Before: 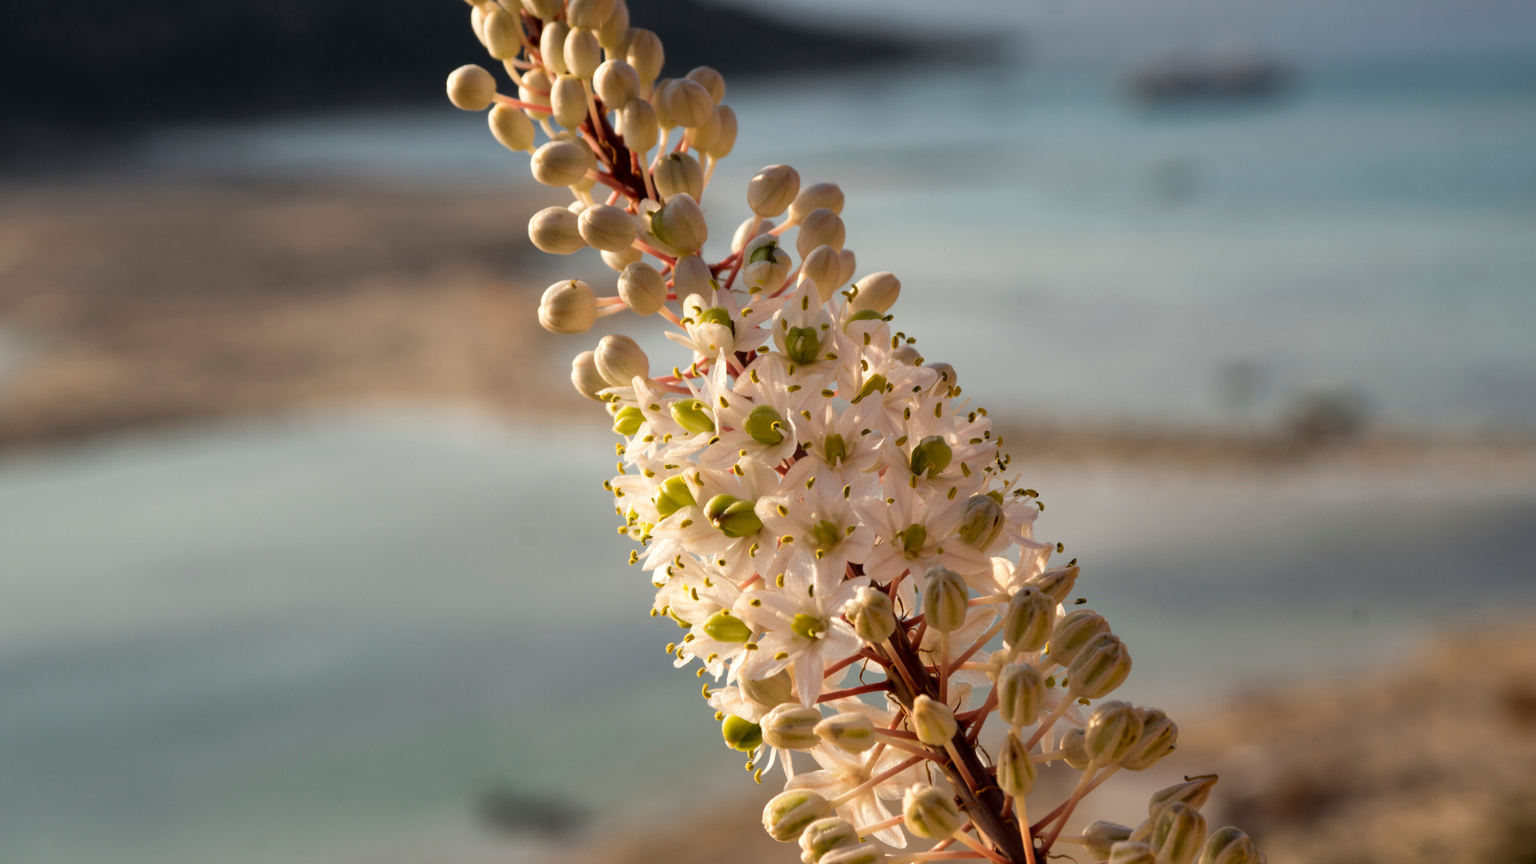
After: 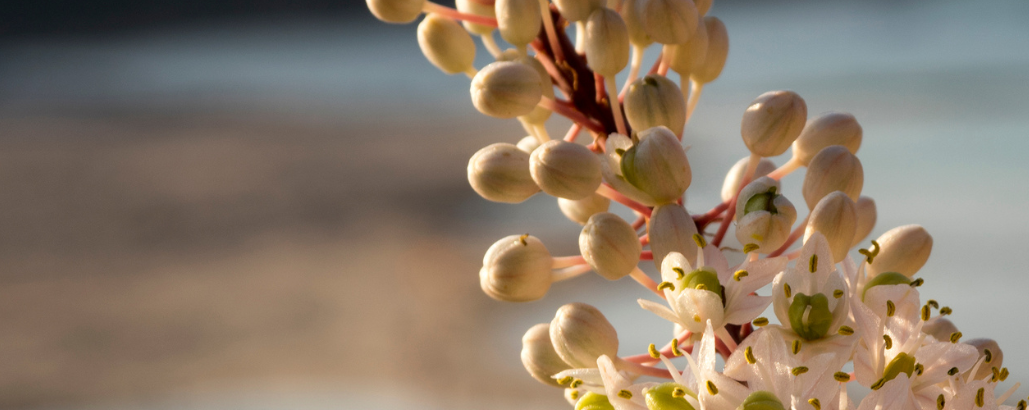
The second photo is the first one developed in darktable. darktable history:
crop: left 10.075%, top 10.731%, right 36.326%, bottom 51.281%
